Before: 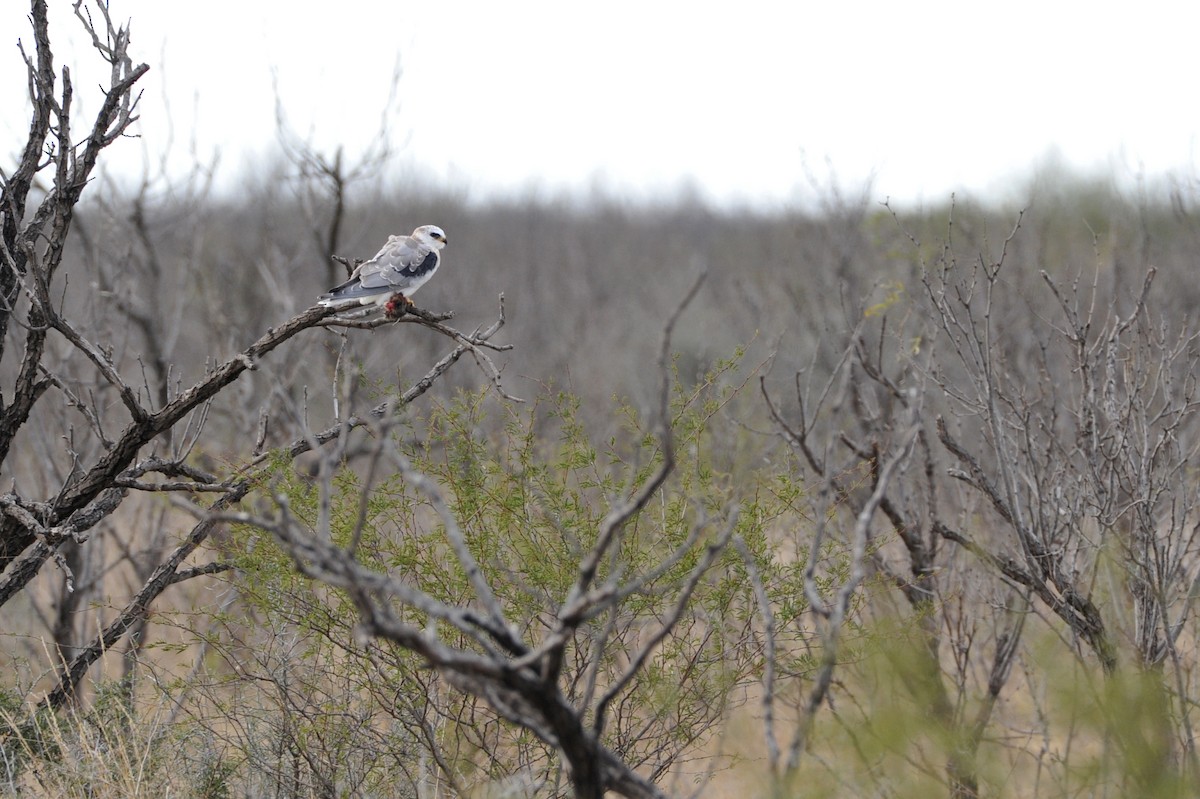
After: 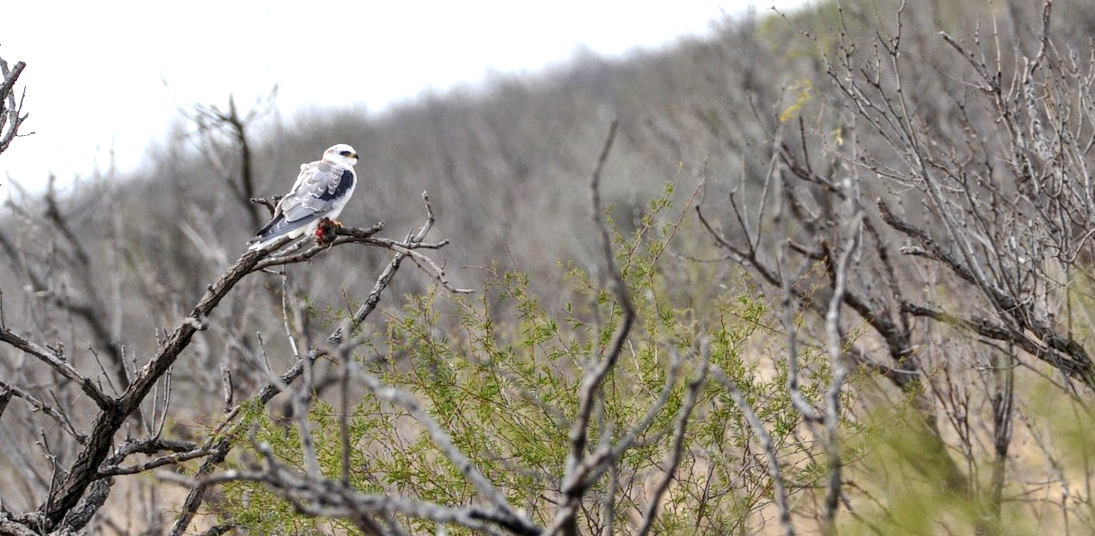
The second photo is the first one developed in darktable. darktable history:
exposure: exposure 0.493 EV, compensate highlight preservation false
rotate and perspective: rotation -14.8°, crop left 0.1, crop right 0.903, crop top 0.25, crop bottom 0.748
local contrast: detail 130%
contrast brightness saturation: contrast 0.13, brightness -0.05, saturation 0.16
